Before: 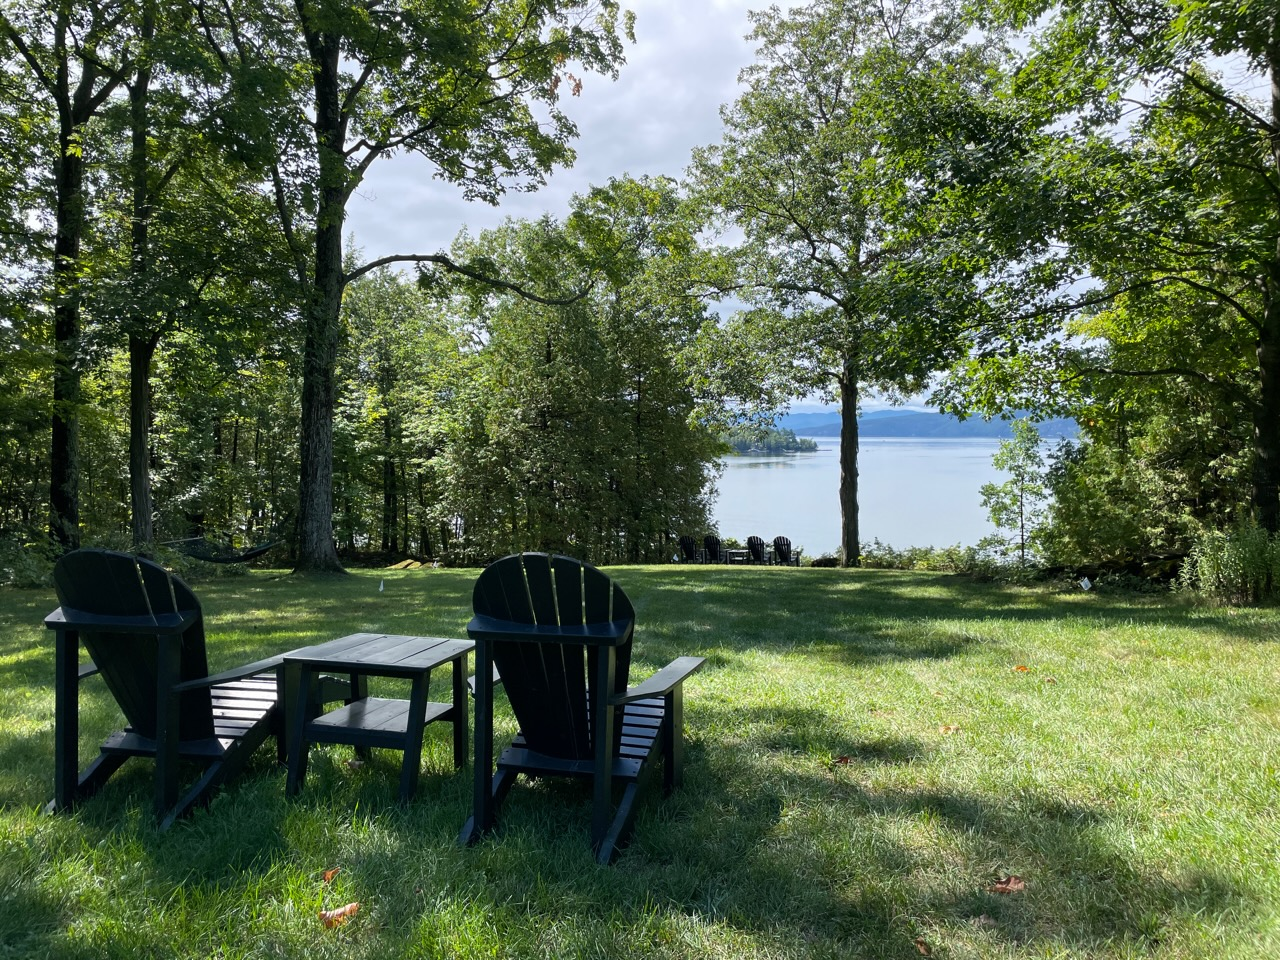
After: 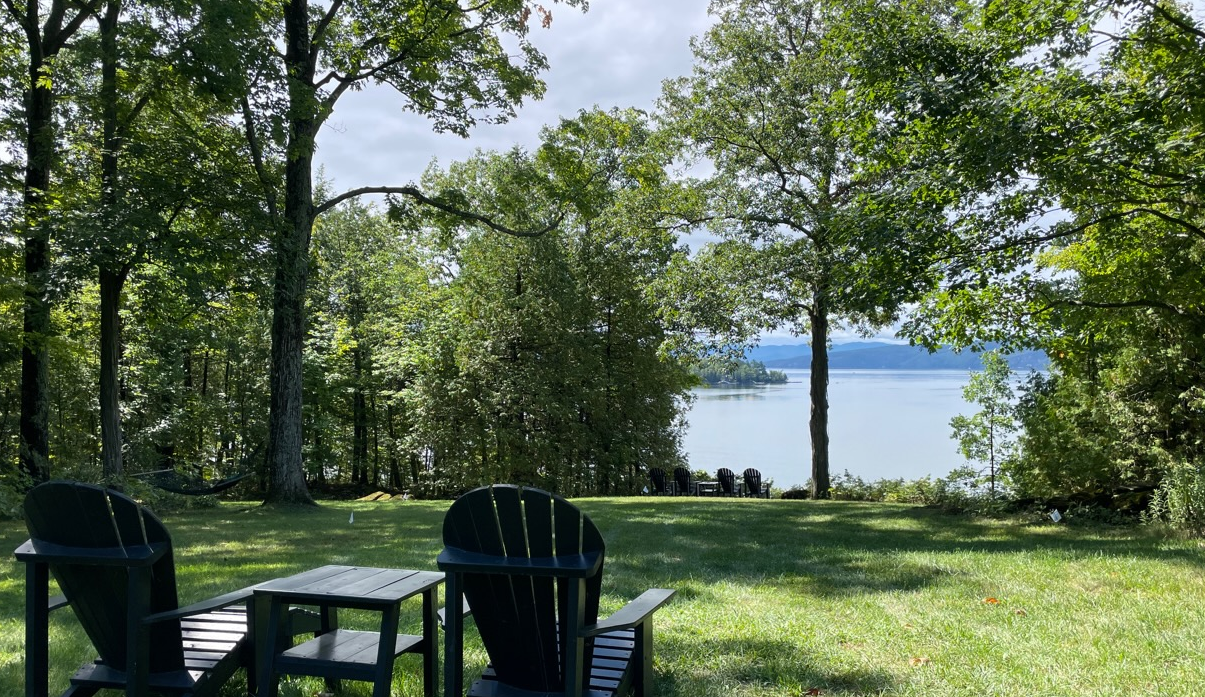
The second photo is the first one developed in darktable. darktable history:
crop: left 2.404%, top 7.119%, right 3.439%, bottom 20.275%
